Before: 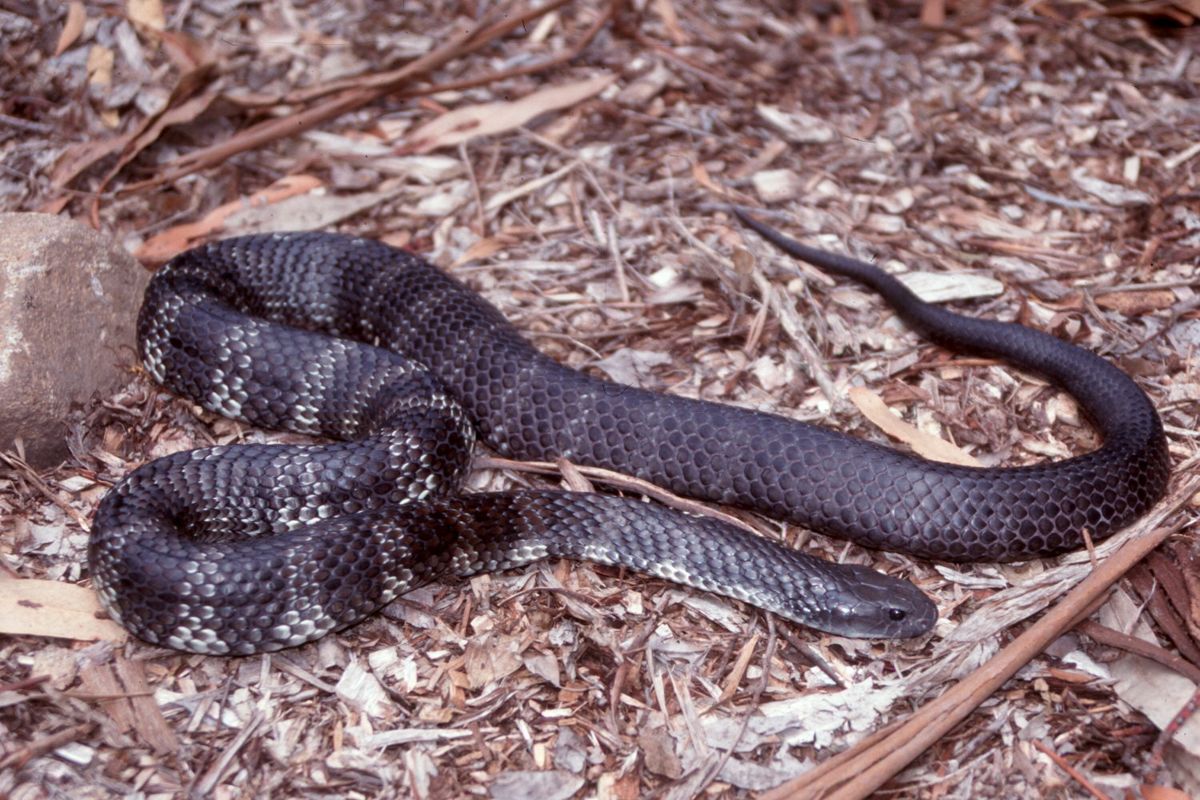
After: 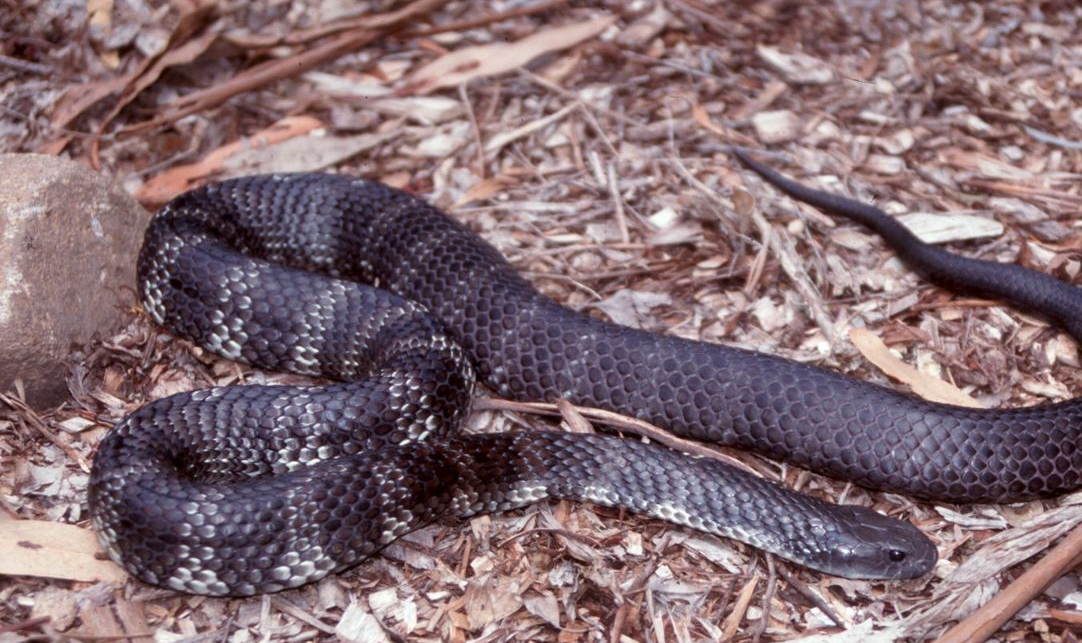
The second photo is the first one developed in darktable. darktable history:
crop: top 7.463%, right 9.819%, bottom 12.059%
